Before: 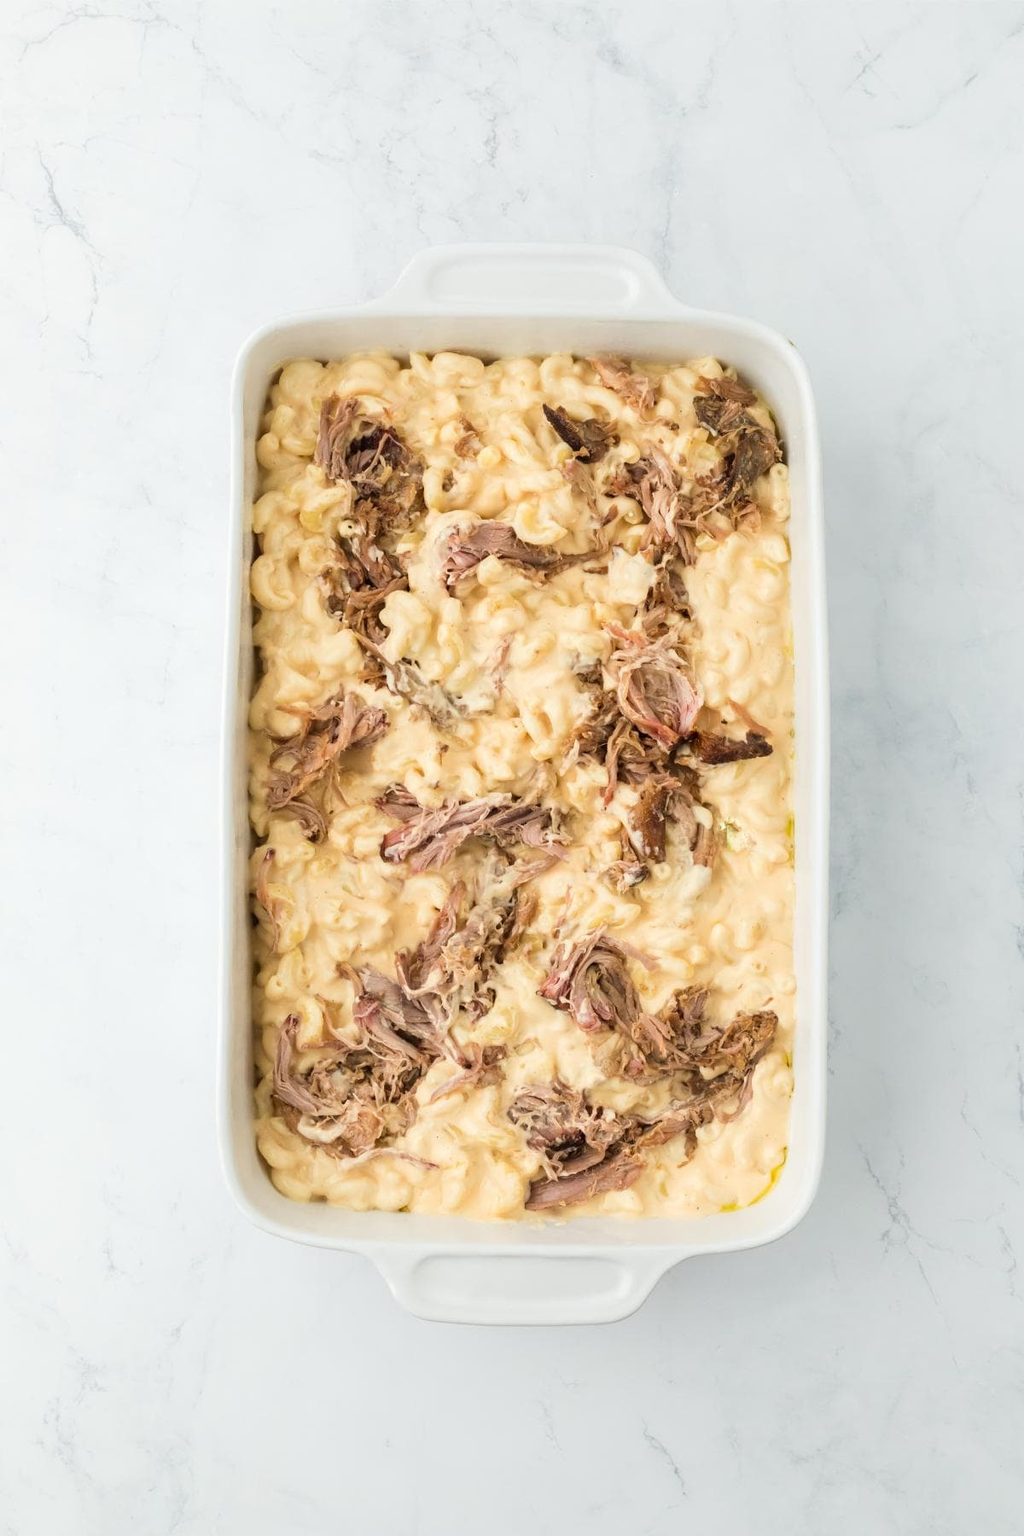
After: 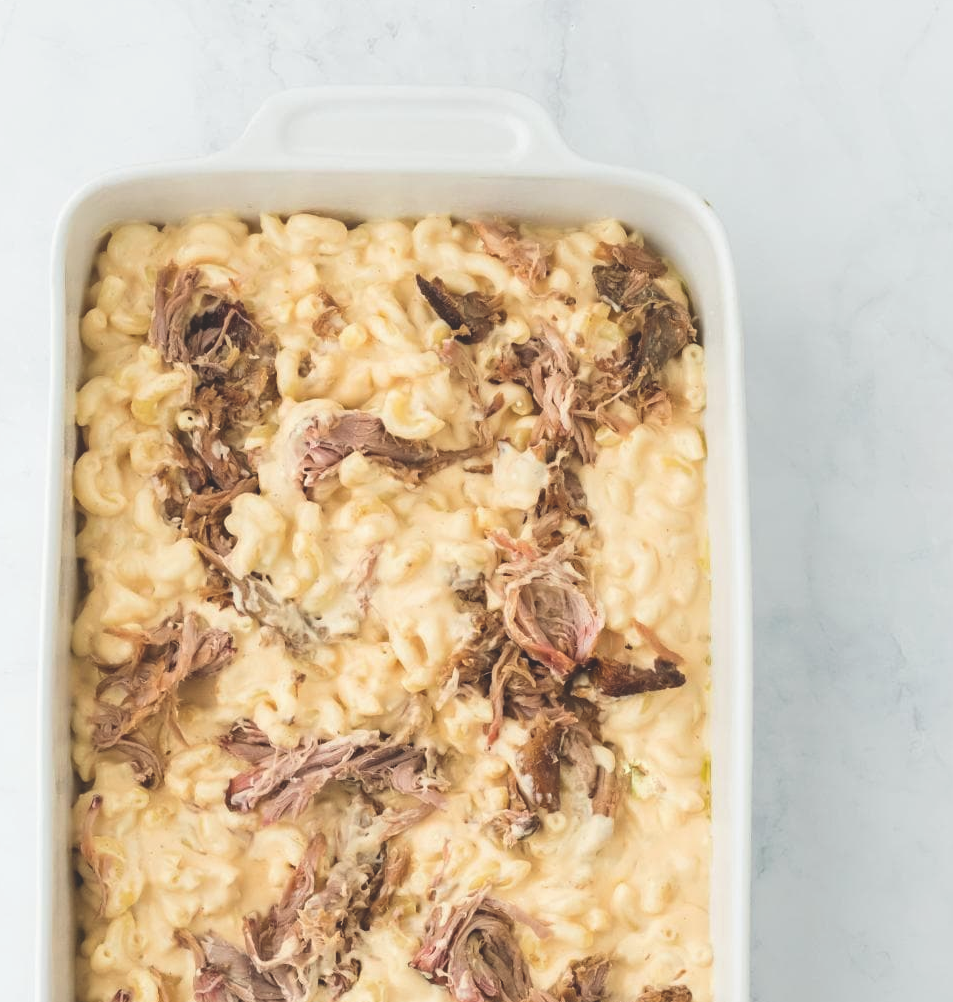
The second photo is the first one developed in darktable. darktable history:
exposure: black level correction -0.023, exposure -0.039 EV, compensate highlight preservation false
crop: left 18.38%, top 11.092%, right 2.134%, bottom 33.217%
